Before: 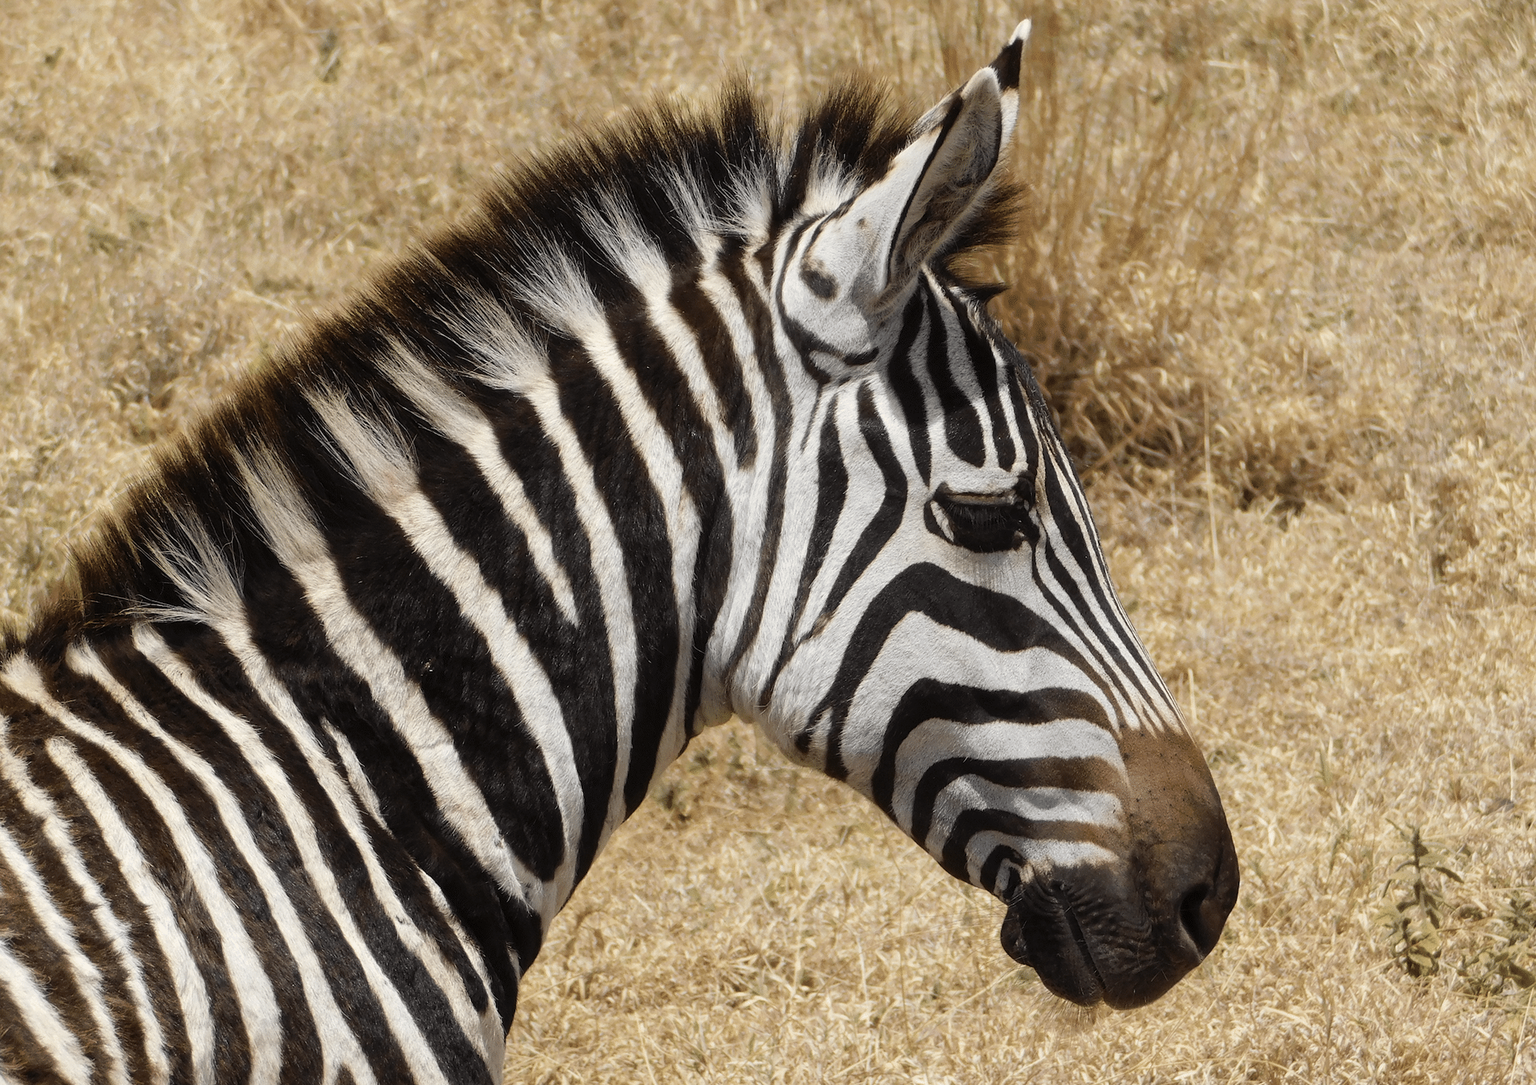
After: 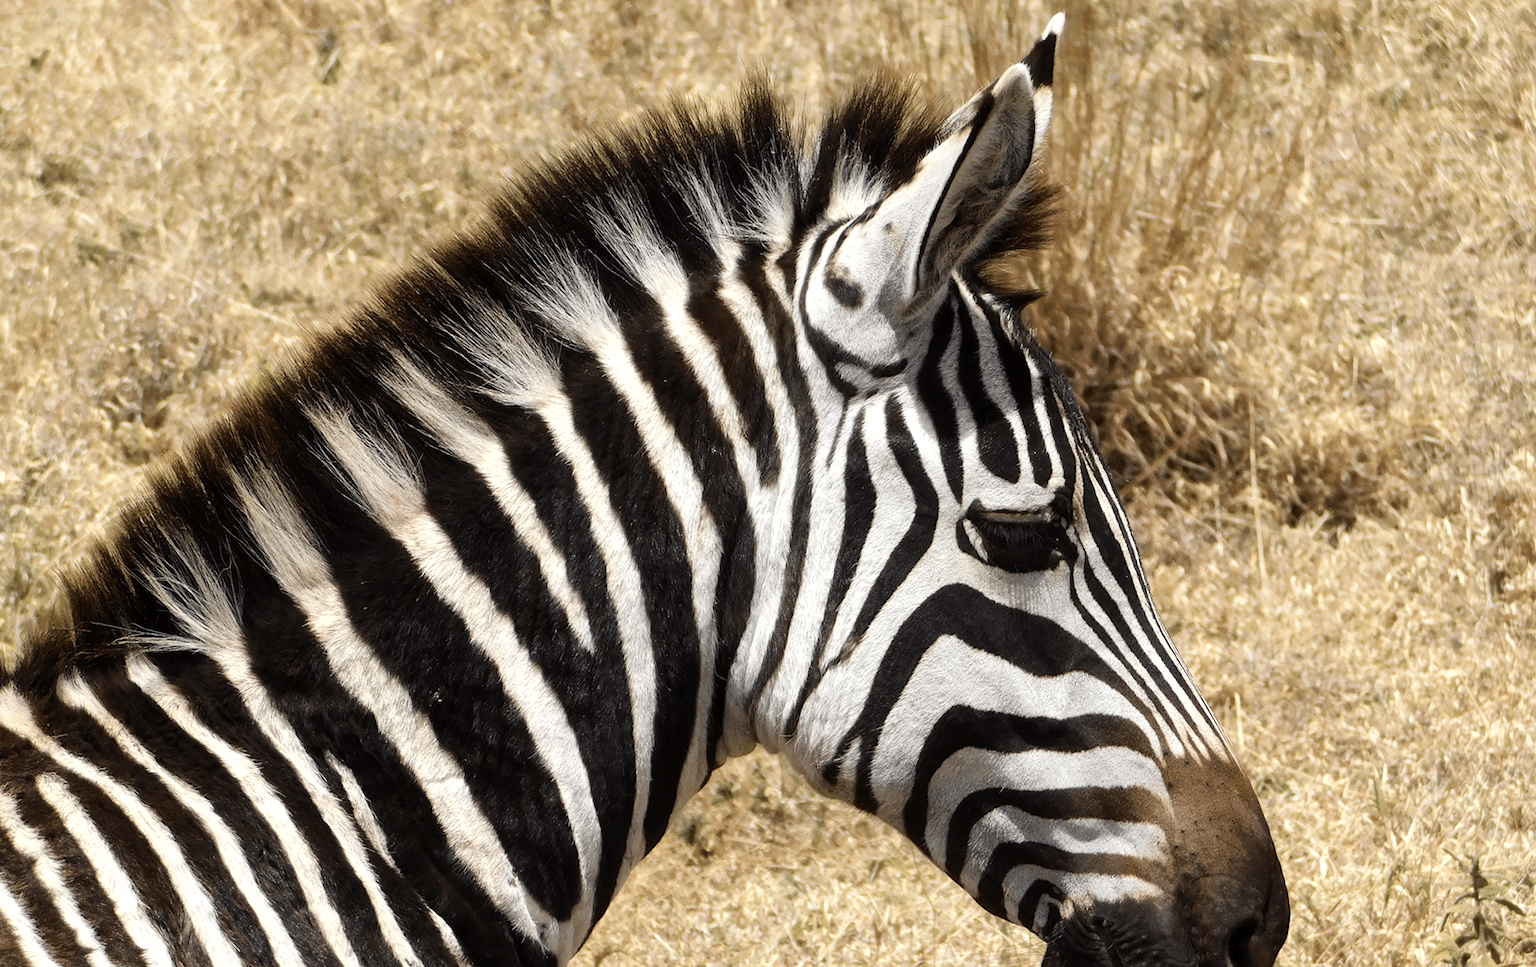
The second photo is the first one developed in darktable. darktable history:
crop and rotate: angle 0.411°, left 0.383%, right 3.339%, bottom 14.132%
tone equalizer: -8 EV -0.453 EV, -7 EV -0.387 EV, -6 EV -0.363 EV, -5 EV -0.212 EV, -3 EV 0.225 EV, -2 EV 0.358 EV, -1 EV 0.394 EV, +0 EV 0.404 EV, edges refinement/feathering 500, mask exposure compensation -1.57 EV, preserve details no
local contrast: mode bilateral grid, contrast 21, coarseness 51, detail 120%, midtone range 0.2
